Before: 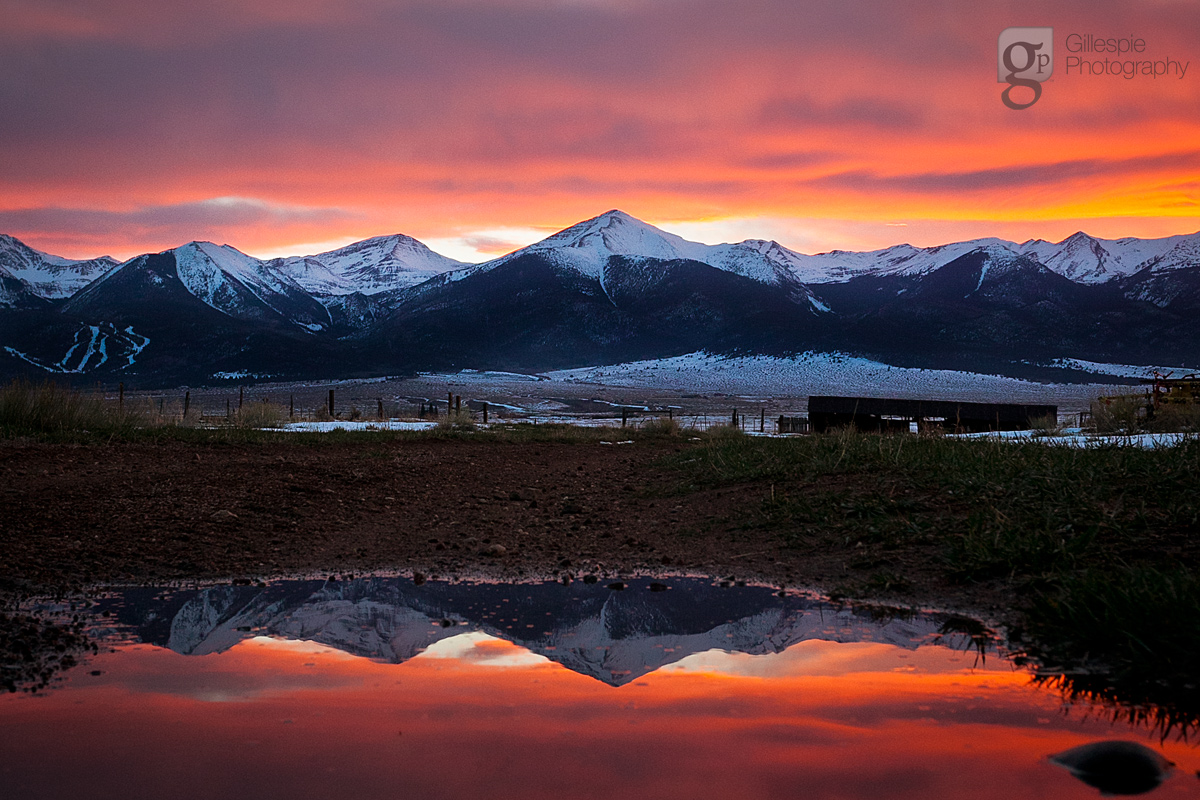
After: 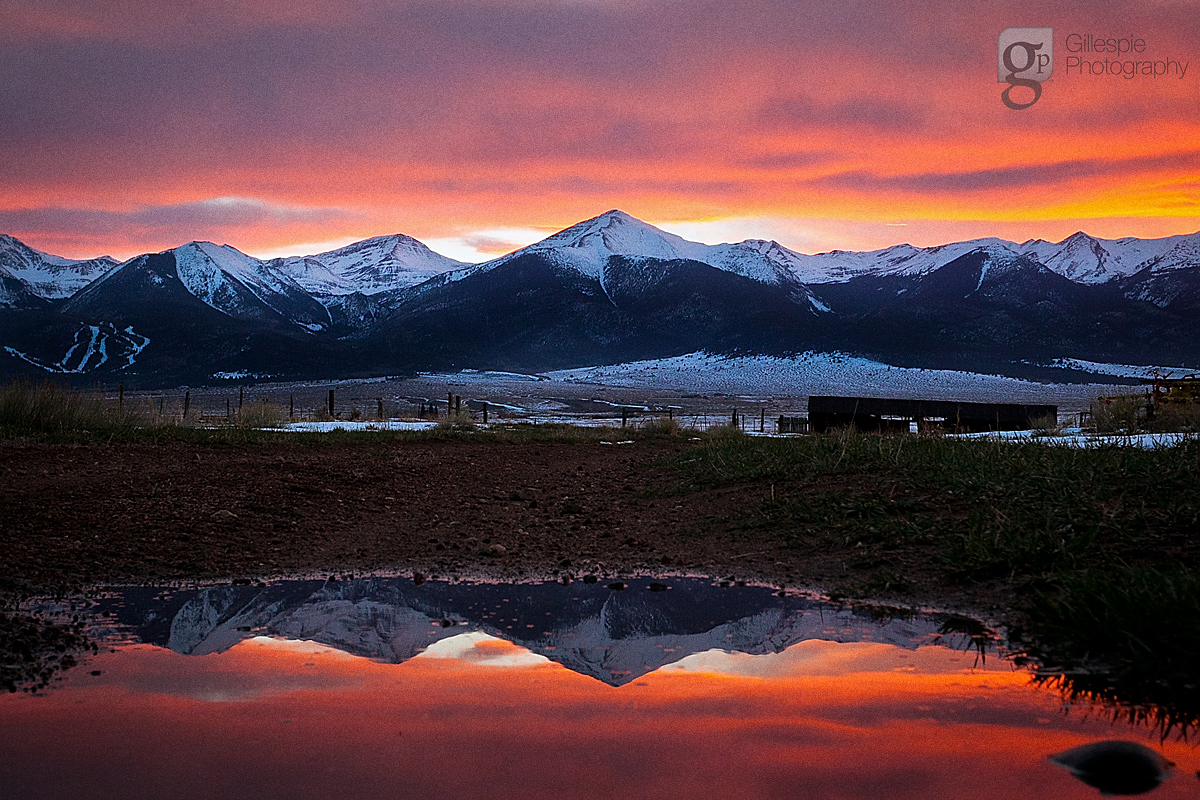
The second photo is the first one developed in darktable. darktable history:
sharpen: radius 0.969, amount 0.604
exposure: compensate highlight preservation false
grain: coarseness 0.09 ISO
white balance: red 0.98, blue 1.034
